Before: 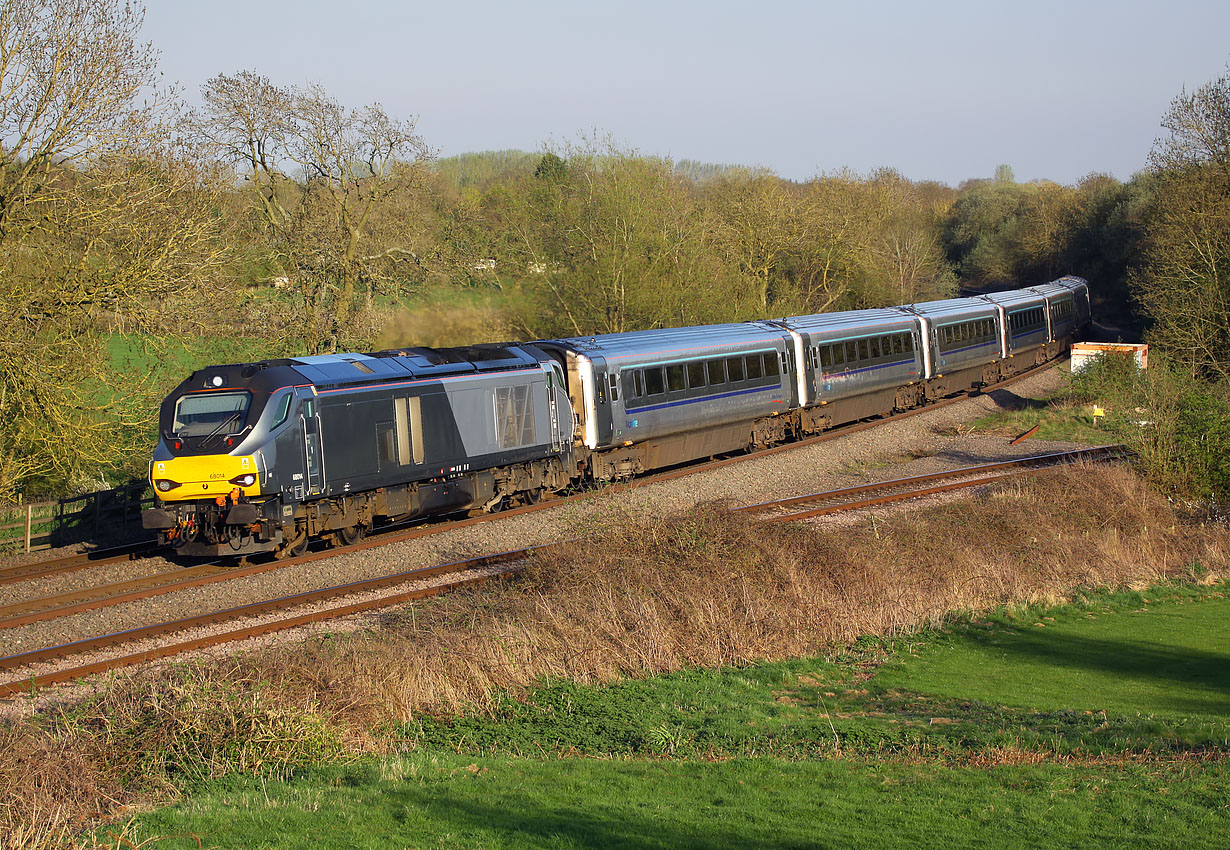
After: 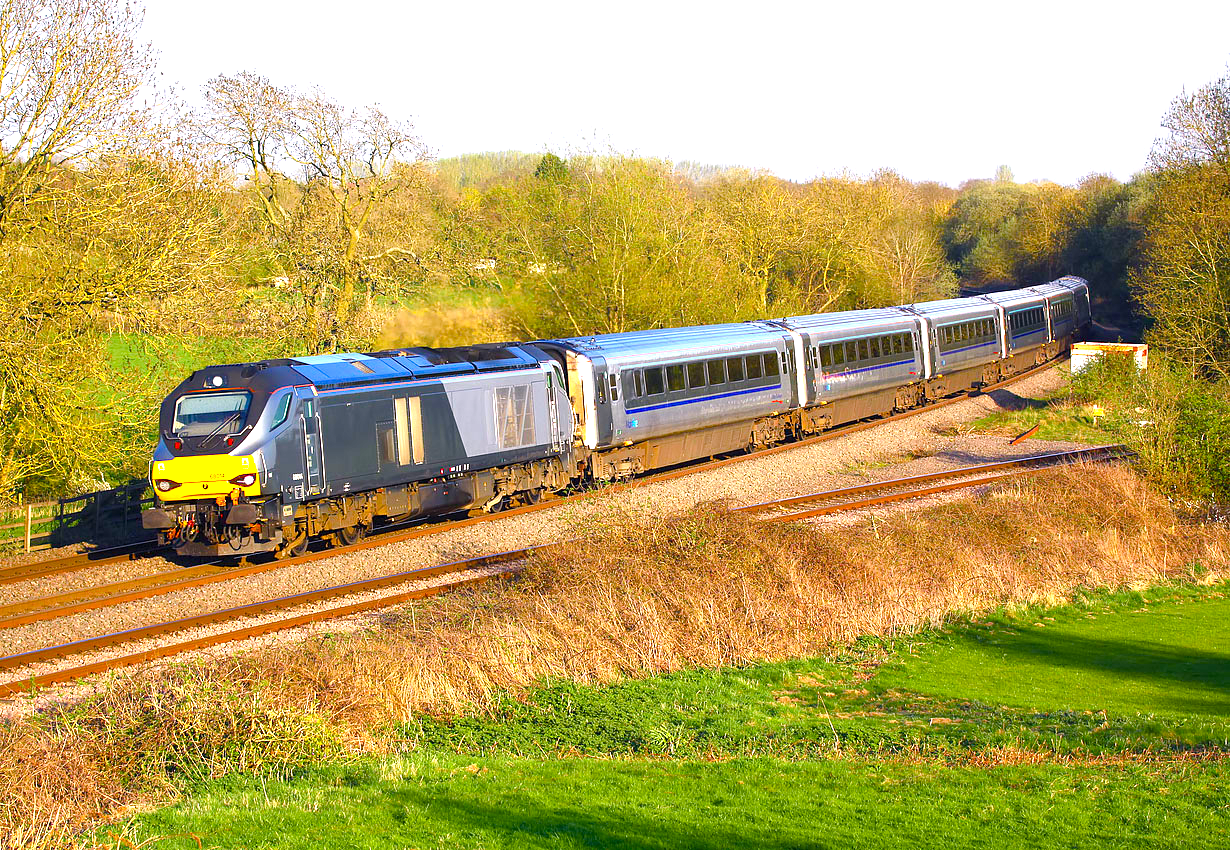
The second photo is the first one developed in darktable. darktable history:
exposure: black level correction 0, exposure 1.2 EV, compensate exposure bias true, compensate highlight preservation false
color balance rgb: highlights gain › chroma 1.434%, highlights gain › hue 309.68°, perceptual saturation grading › global saturation 39.894%, perceptual saturation grading › highlights -25.019%, perceptual saturation grading › mid-tones 35.114%, perceptual saturation grading › shadows 34.766%, global vibrance 20%
